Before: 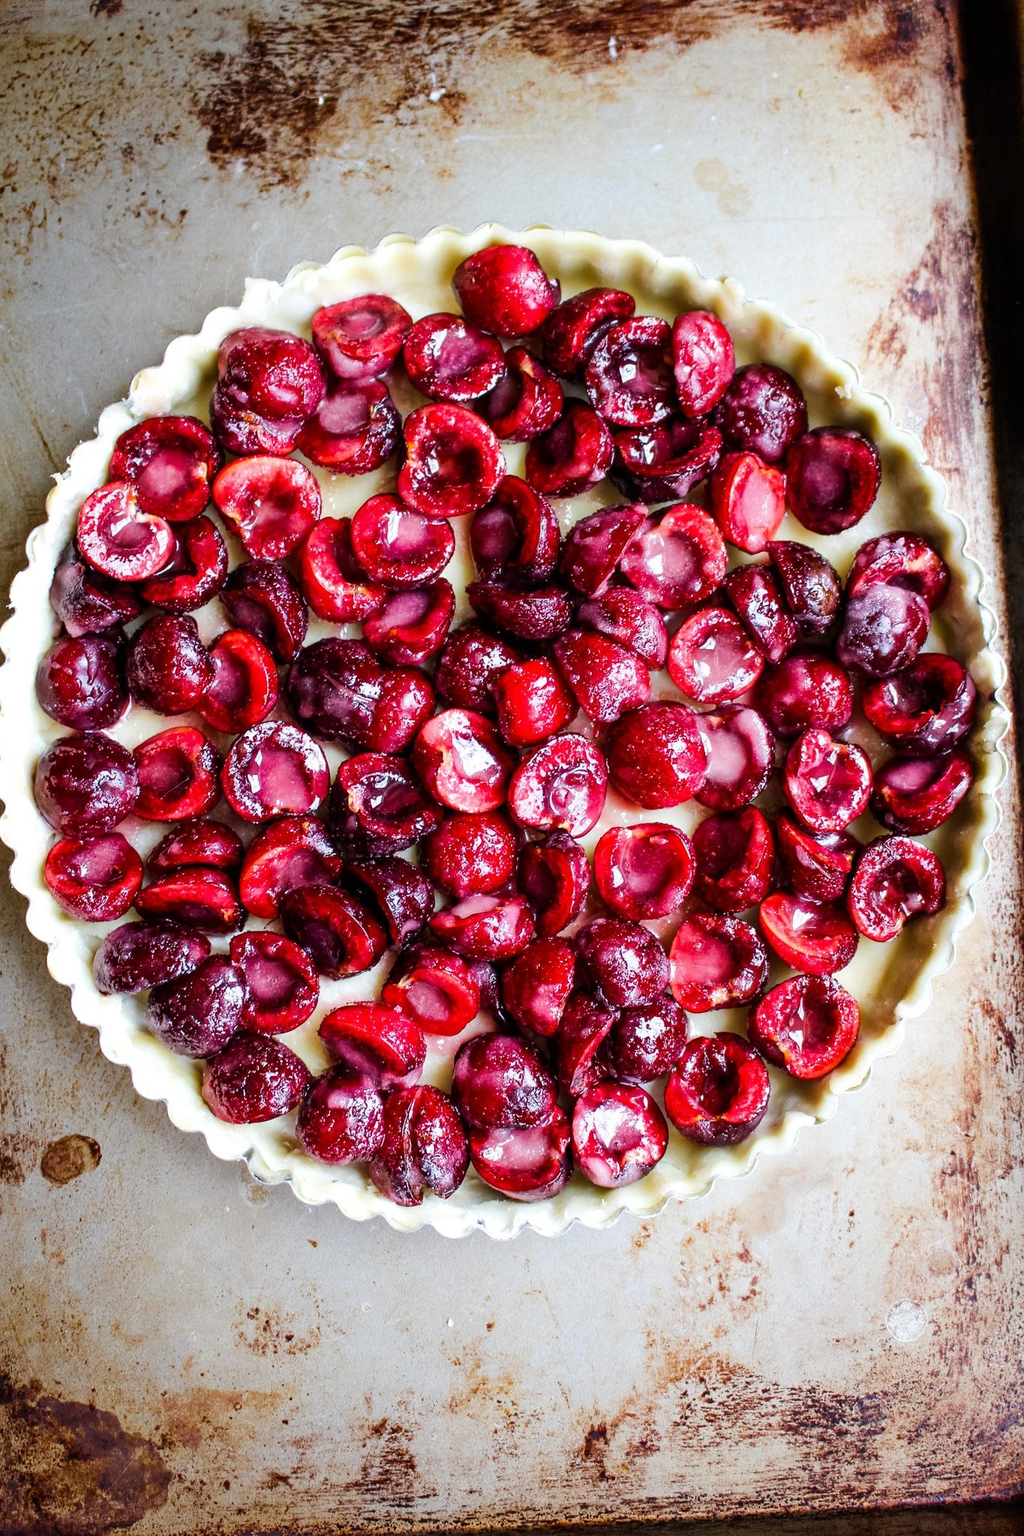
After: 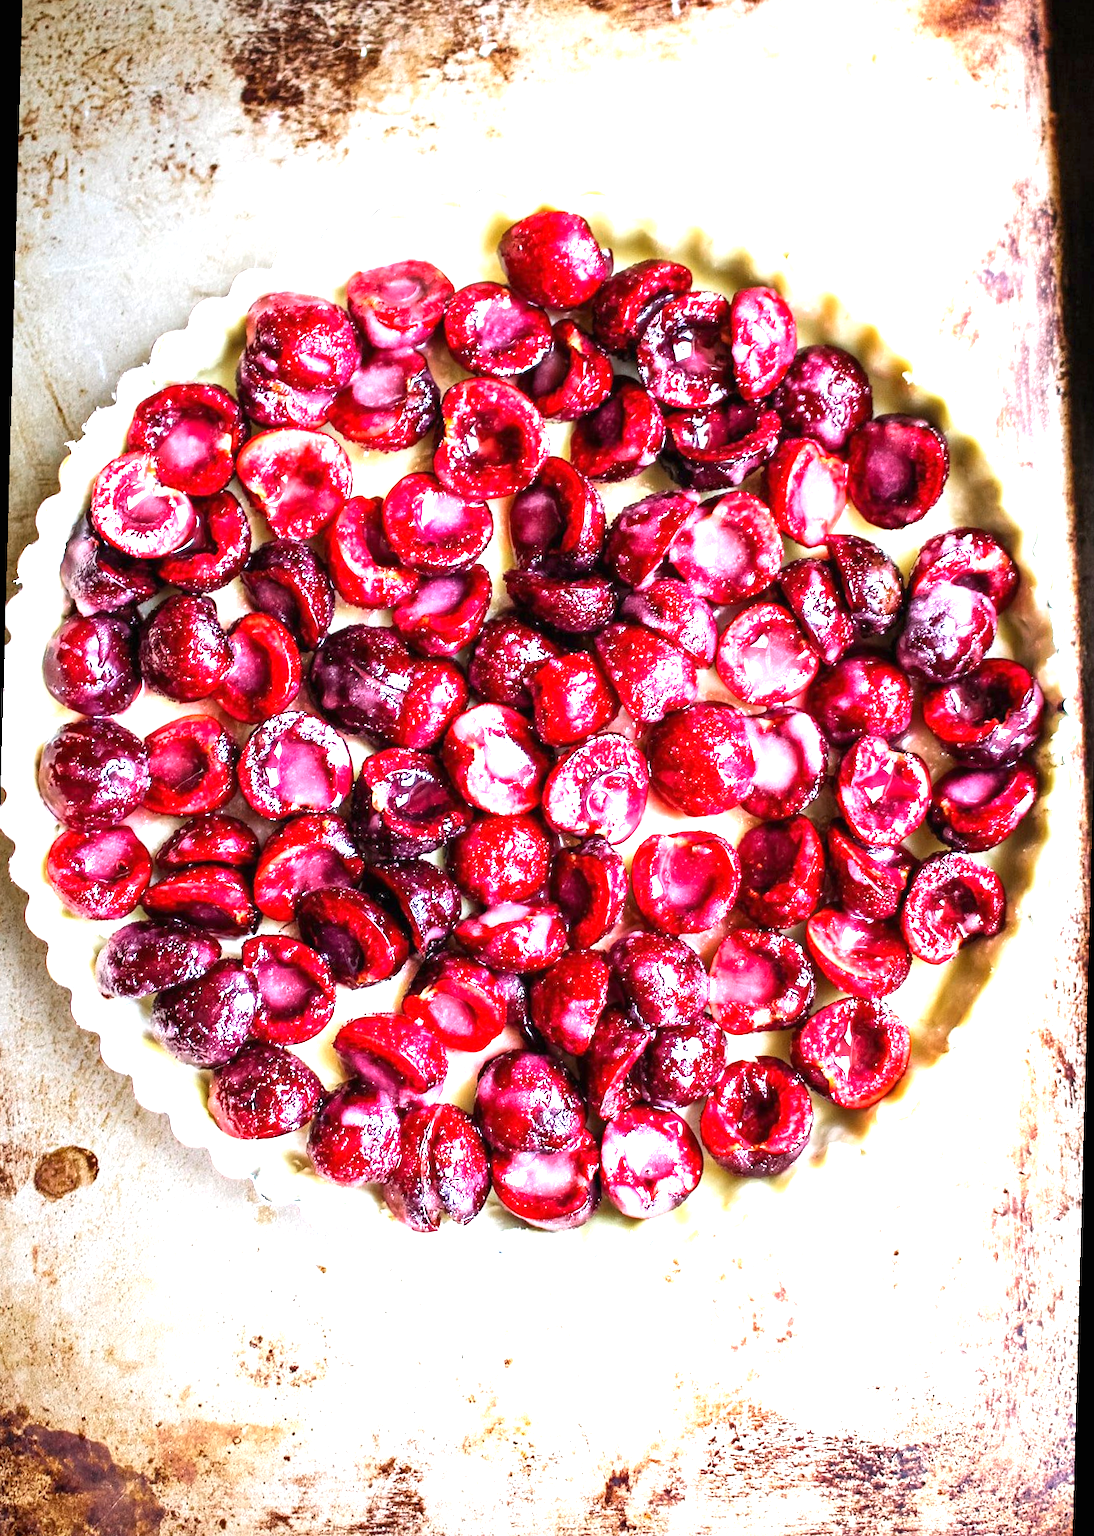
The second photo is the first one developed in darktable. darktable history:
exposure: black level correction 0, exposure 1.45 EV, compensate exposure bias true, compensate highlight preservation false
rotate and perspective: rotation 1.57°, crop left 0.018, crop right 0.982, crop top 0.039, crop bottom 0.961
color zones: curves: ch0 [(0, 0.5) (0.143, 0.5) (0.286, 0.456) (0.429, 0.5) (0.571, 0.5) (0.714, 0.5) (0.857, 0.5) (1, 0.5)]; ch1 [(0, 0.5) (0.143, 0.5) (0.286, 0.422) (0.429, 0.5) (0.571, 0.5) (0.714, 0.5) (0.857, 0.5) (1, 0.5)]
